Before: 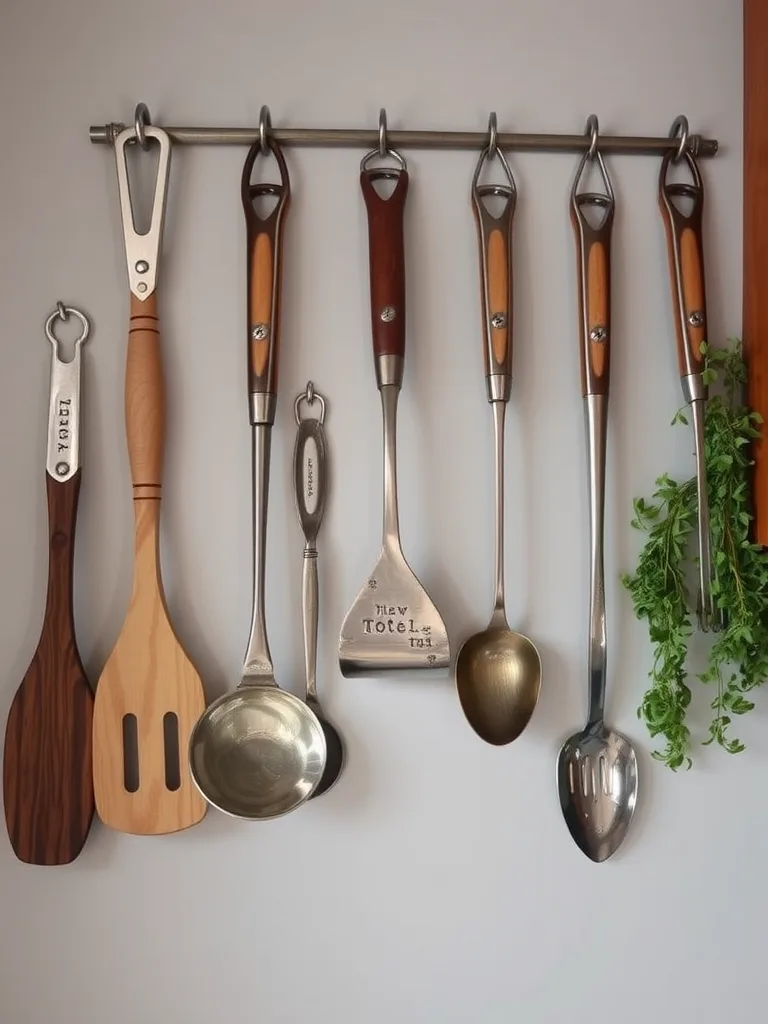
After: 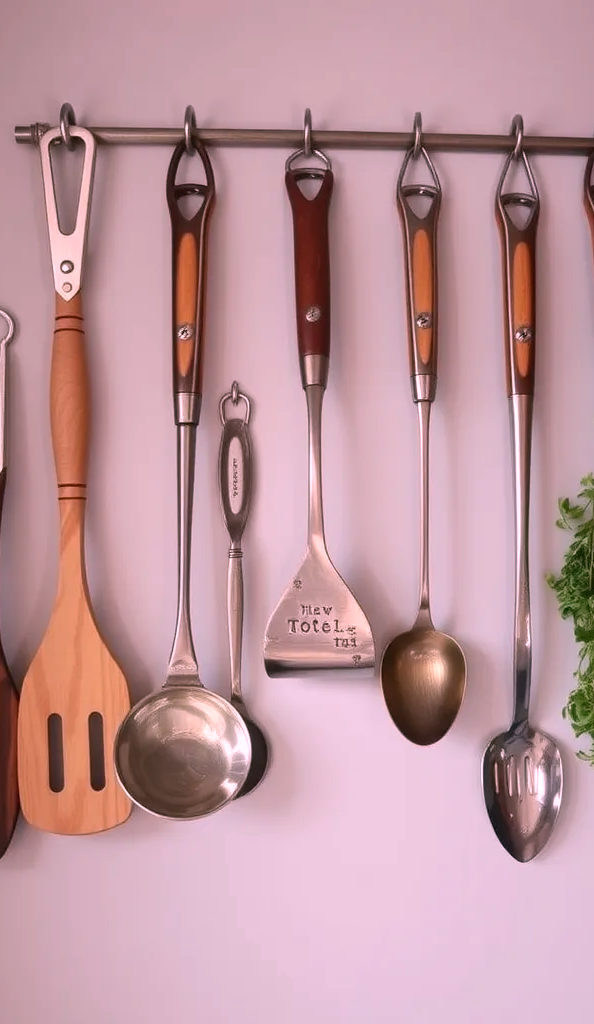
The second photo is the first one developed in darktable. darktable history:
crop: left 9.88%, right 12.664%
white balance: red 1.188, blue 1.11
